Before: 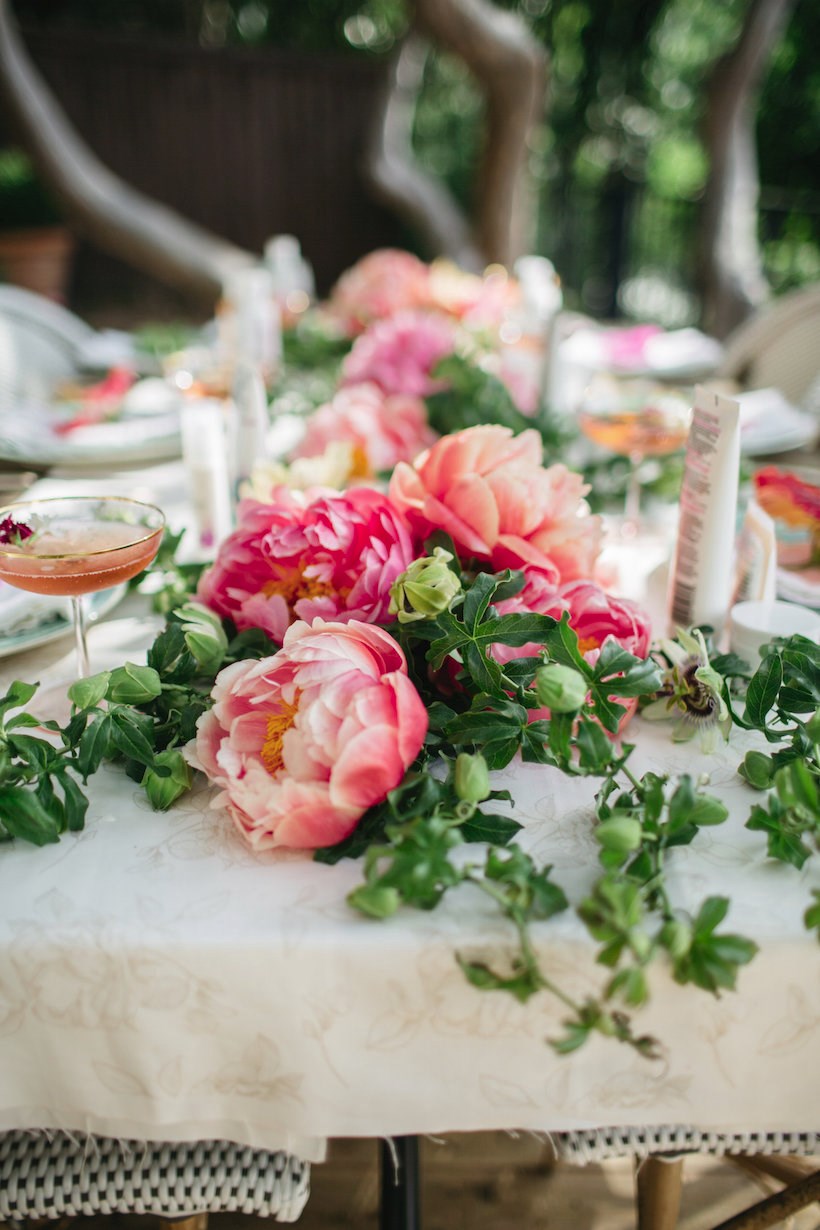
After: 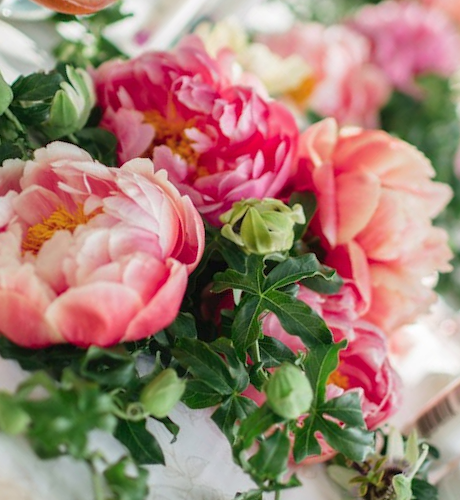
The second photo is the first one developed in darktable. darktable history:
crop and rotate: angle -44.57°, top 16.494%, right 0.935%, bottom 11.701%
